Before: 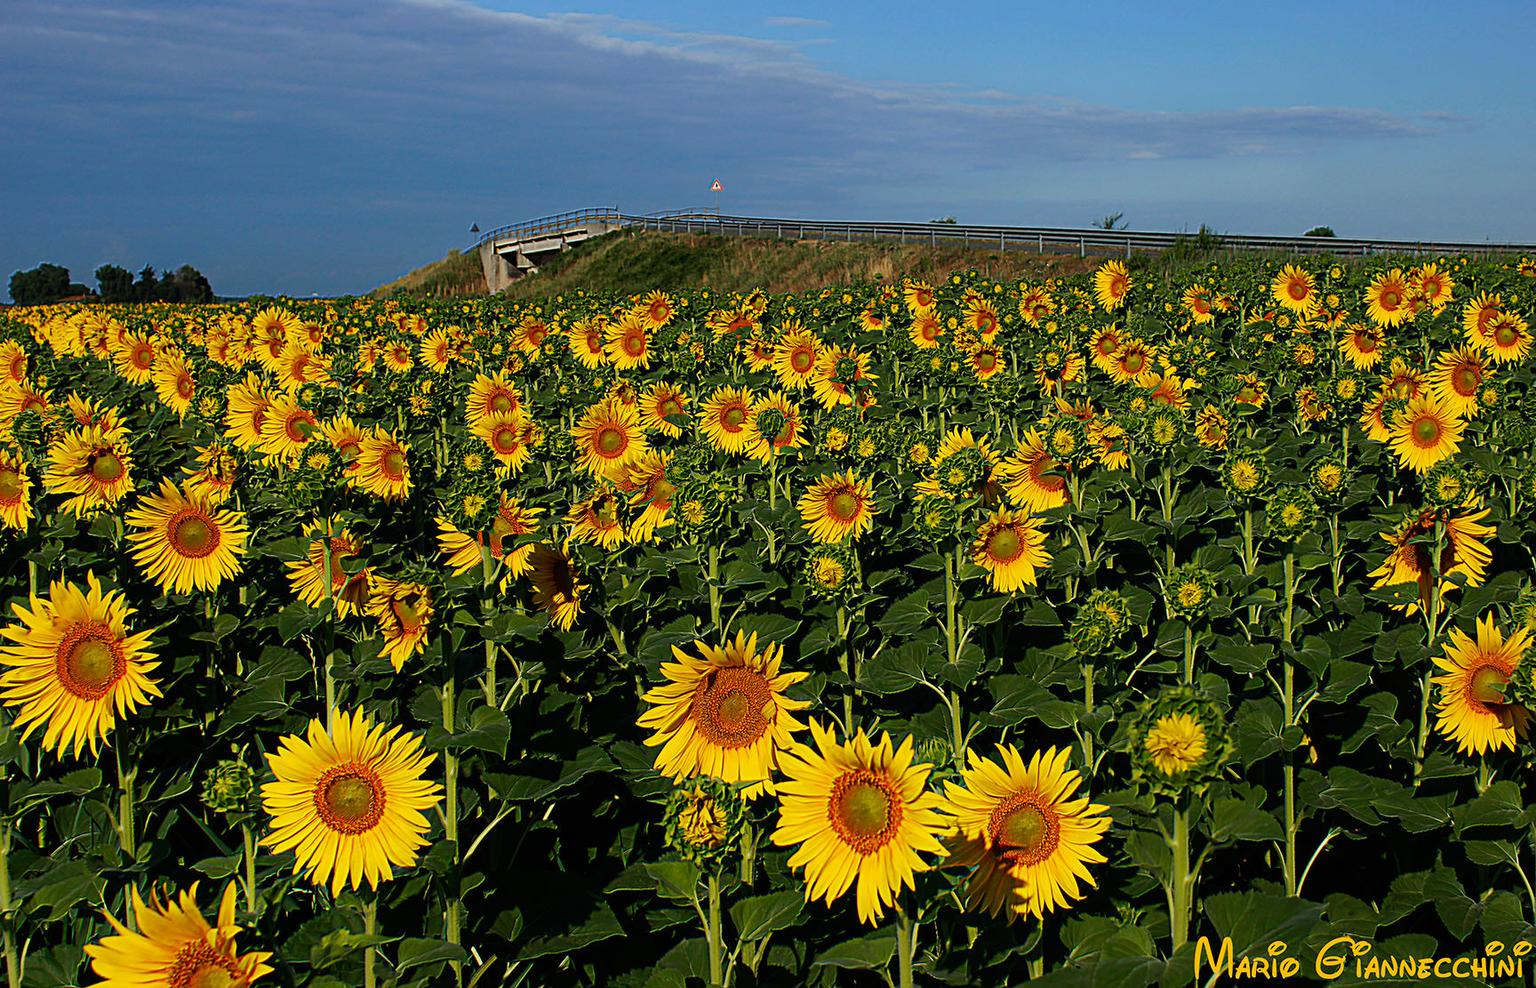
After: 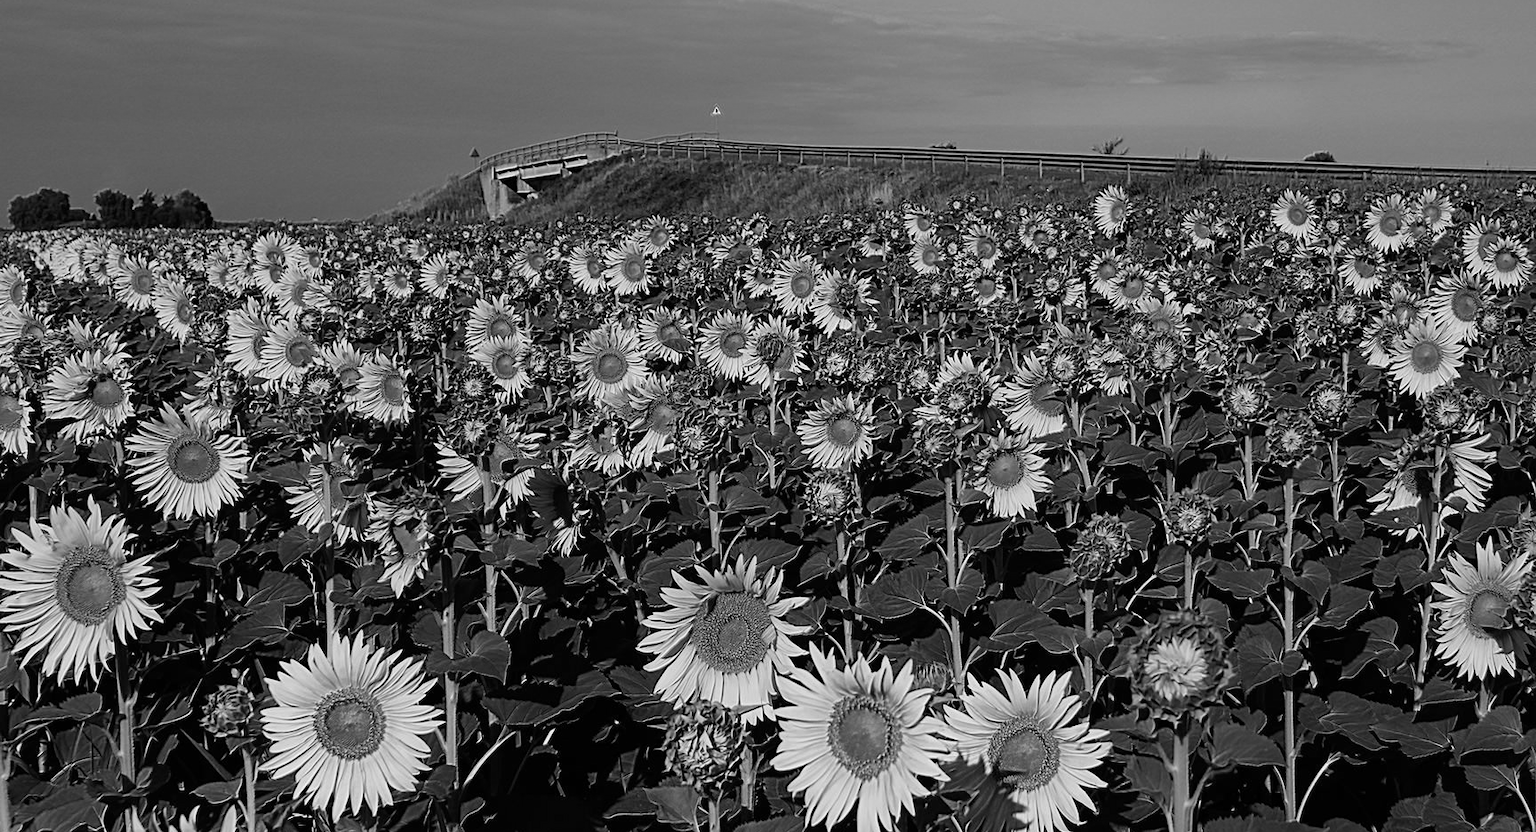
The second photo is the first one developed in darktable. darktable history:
crop: top 7.625%, bottom 8.027%
monochrome: a -35.87, b 49.73, size 1.7
